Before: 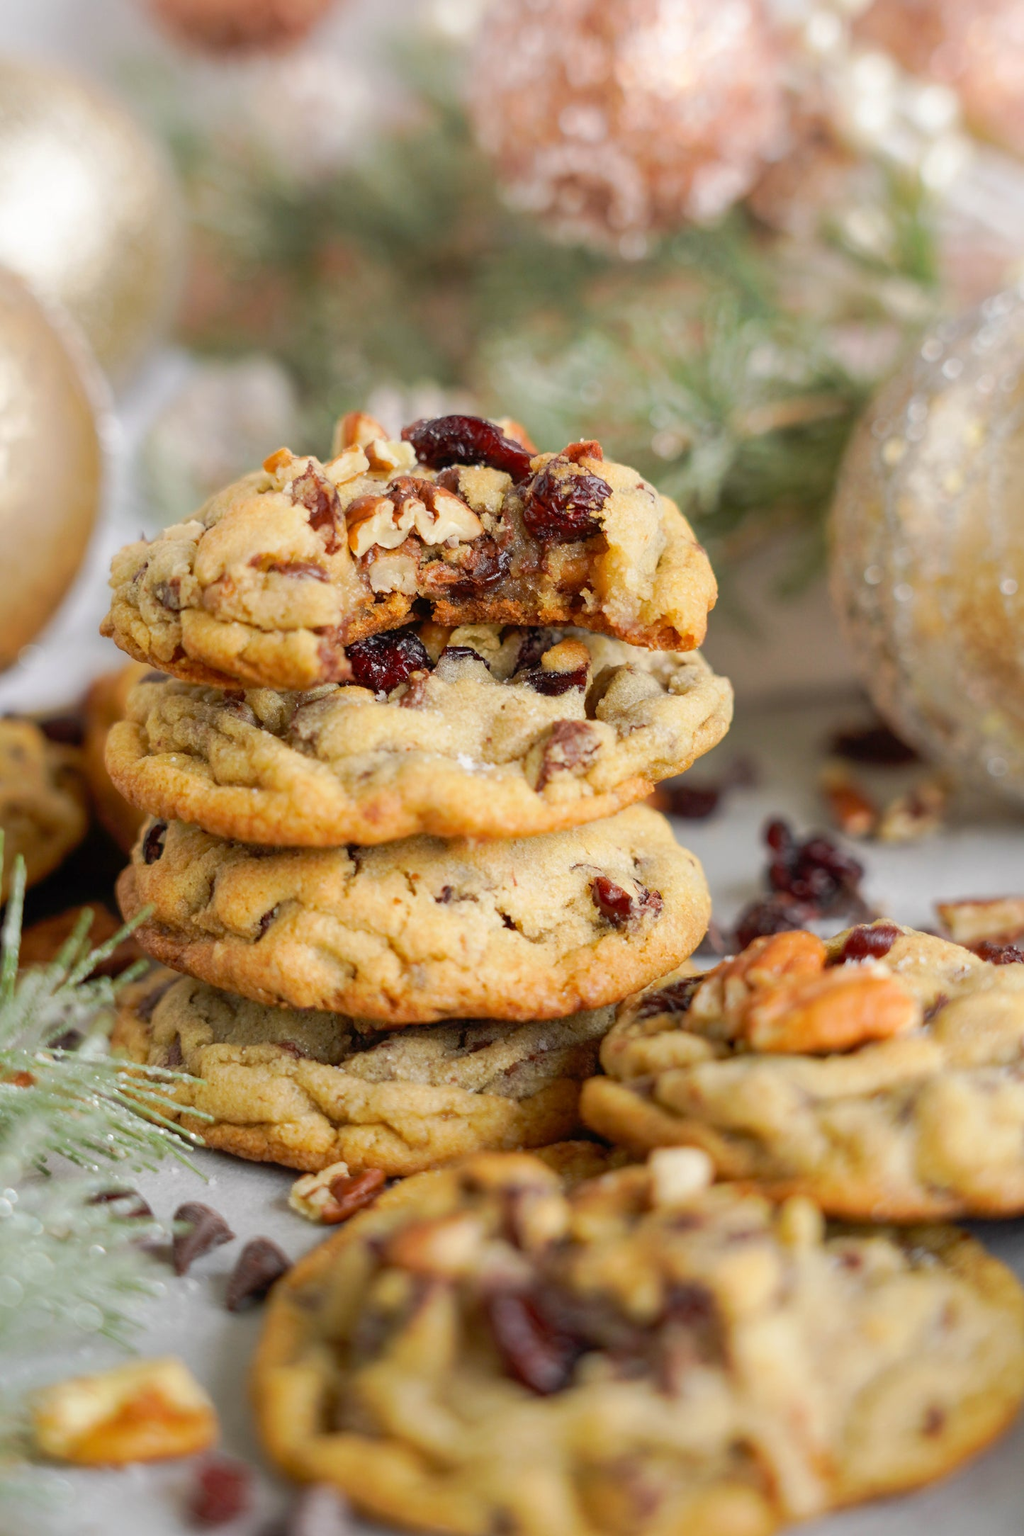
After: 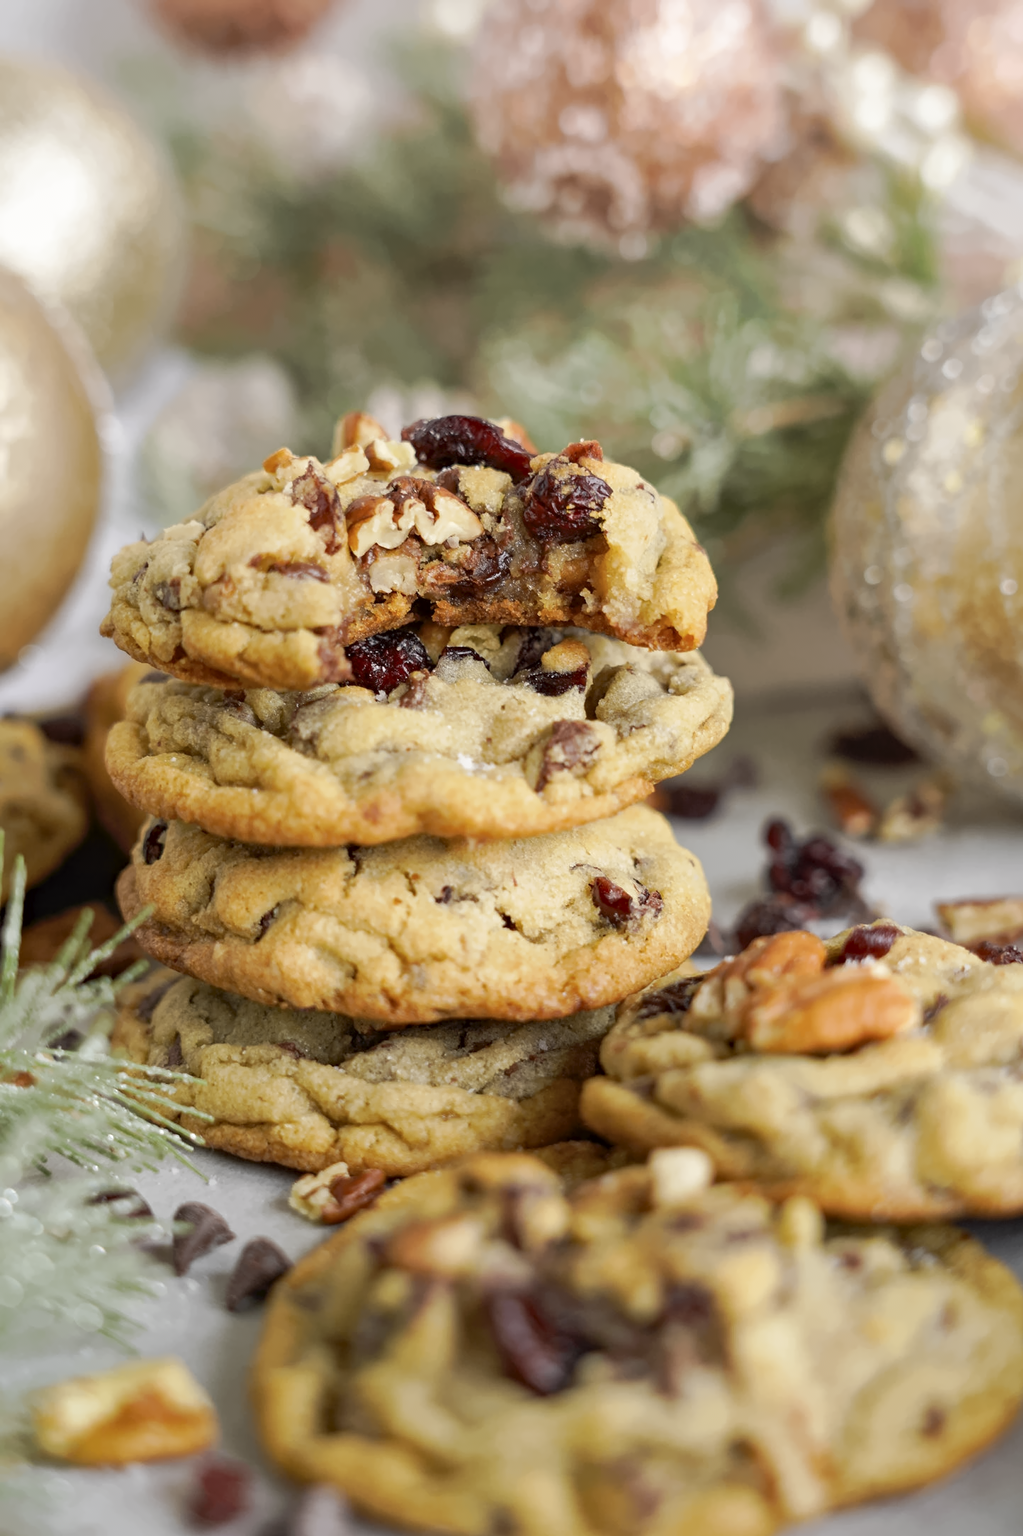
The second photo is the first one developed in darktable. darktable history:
highlight reconstruction: method reconstruct in LCh, clipping threshold 0
tone curve: color space Lab, independent channels
raw chromatic aberrations: iterations once
base curve: exposure shift 0
surface blur: radius 30, red 0.012, green 0.012, blue 0.012
denoise (profiled): strength 0.01, central pixel weight 0, a [0, 0, 0], y [[0, 0, 0.5 ×5] ×4, [0.5 ×7], [0.5 ×7]], fix various bugs in algorithm false, upgrade profiled transform false, color mode RGB, compensate highlight preservation false
contrast equalizer: y [[0.5, 0.504, 0.515, 0.527, 0.535, 0.534], [0.5 ×6], [0.491, 0.387, 0.179, 0.068, 0.068, 0.068], [0 ×5, 0.023], [0 ×6]]
local contrast: contrast 10, coarseness 25, detail 110%
